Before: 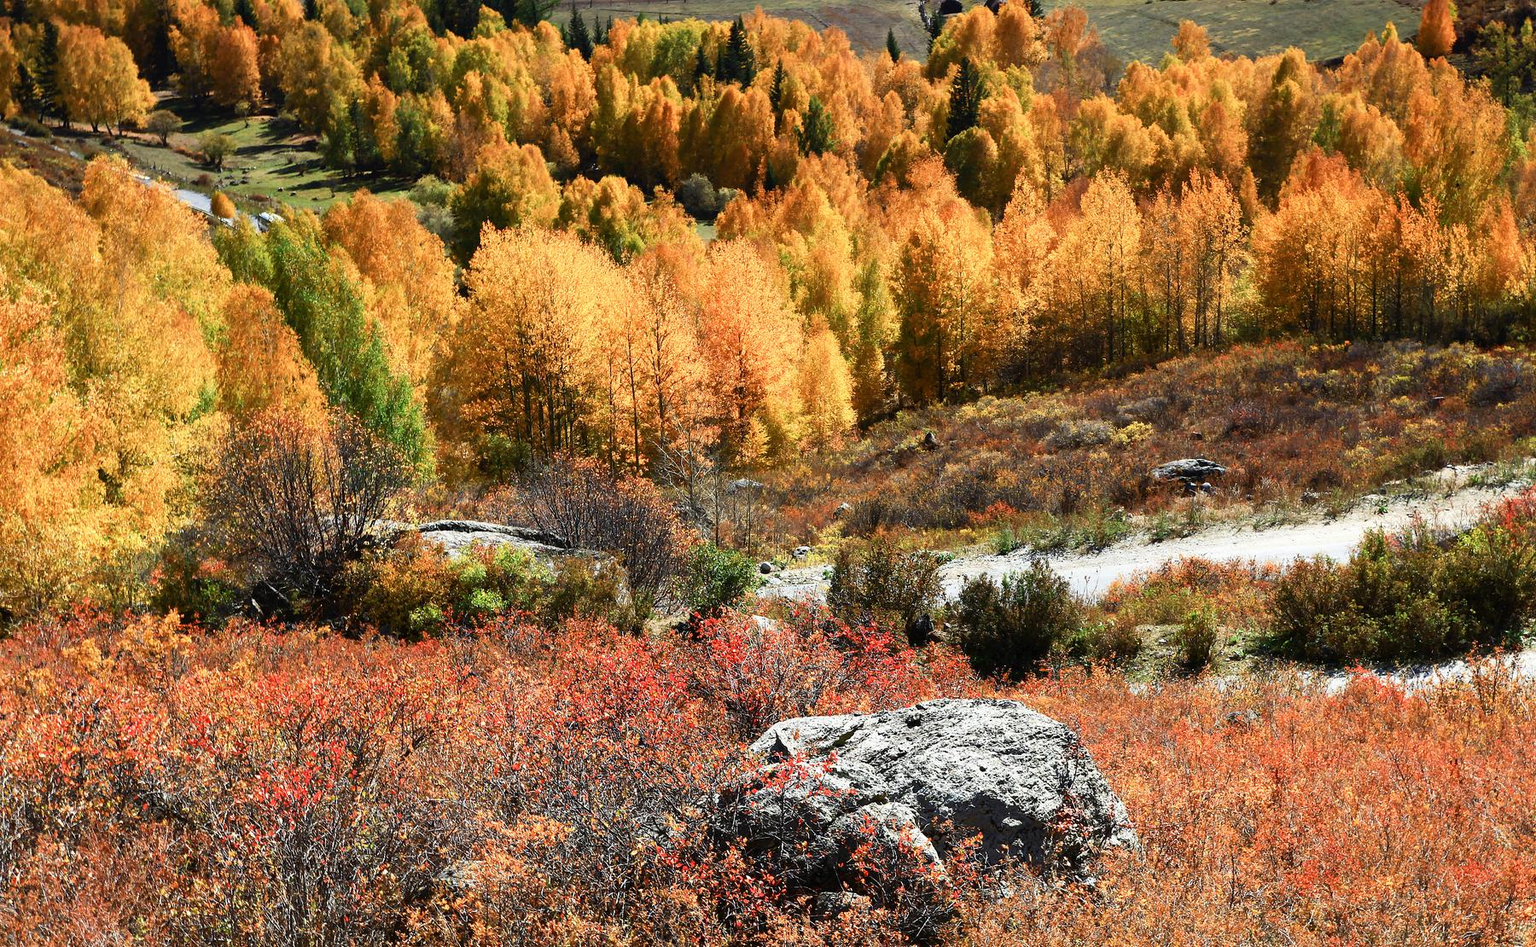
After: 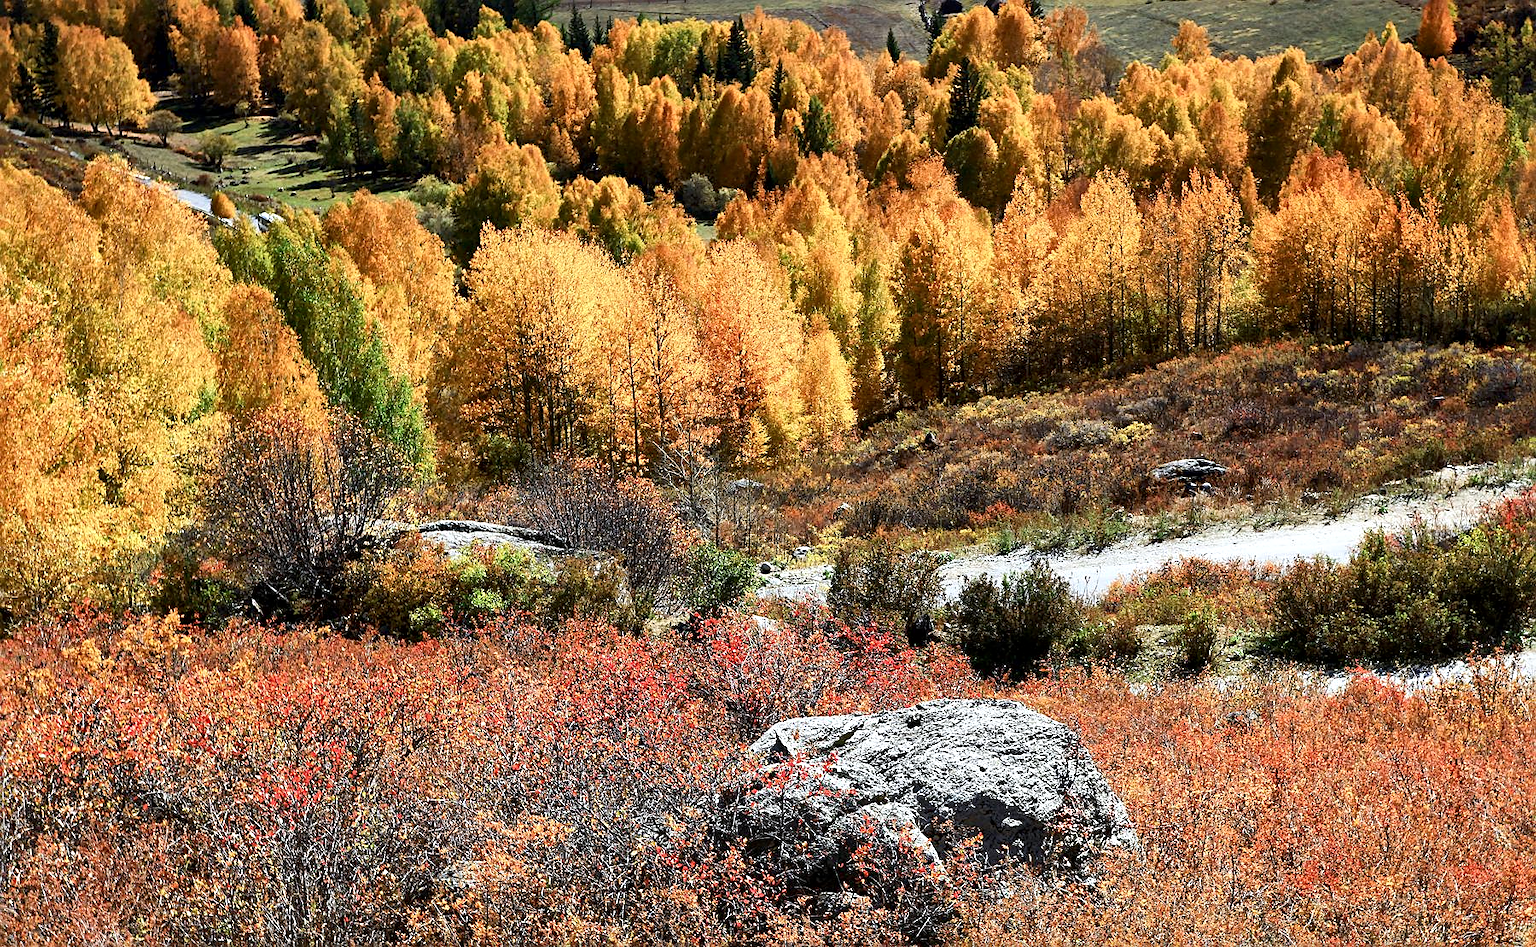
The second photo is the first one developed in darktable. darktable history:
sharpen: on, module defaults
white balance: red 0.98, blue 1.034
local contrast: mode bilateral grid, contrast 20, coarseness 50, detail 159%, midtone range 0.2
